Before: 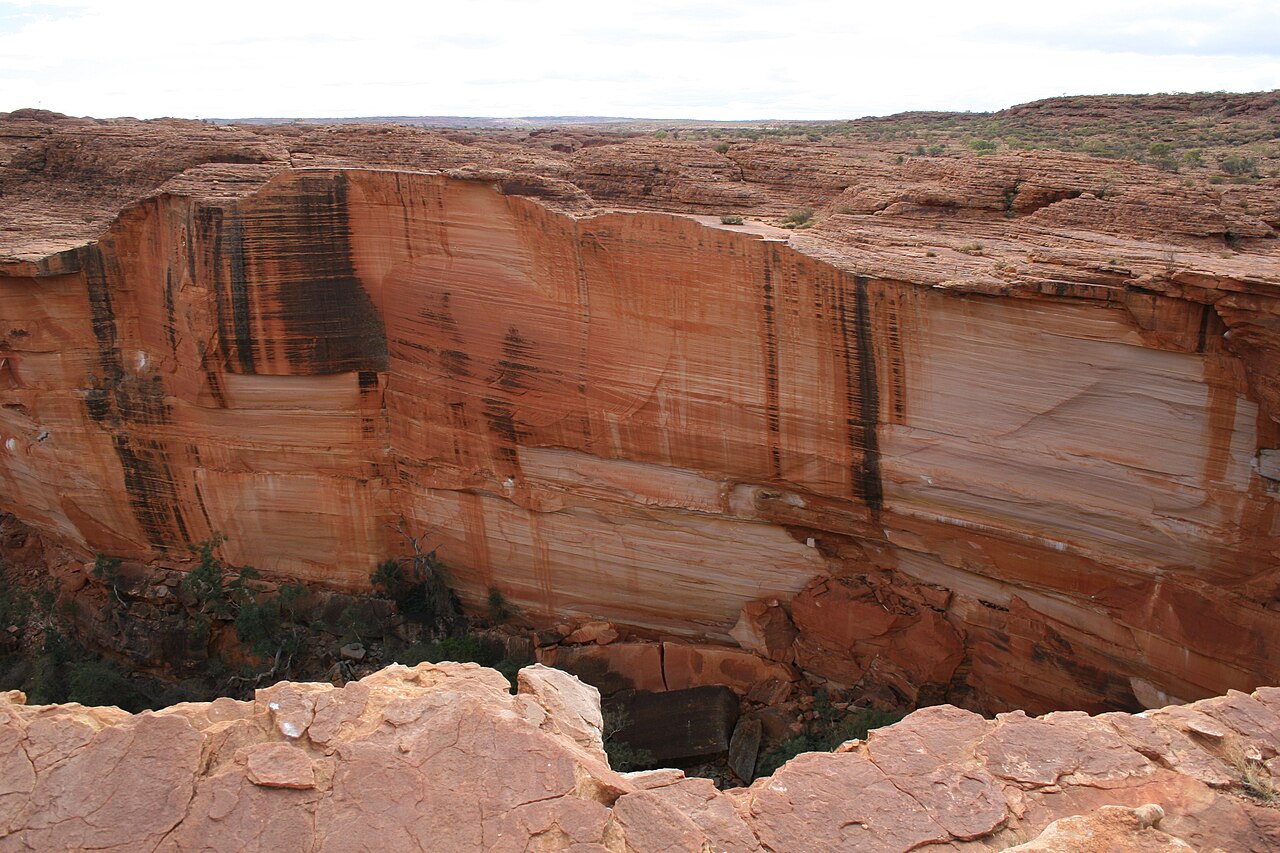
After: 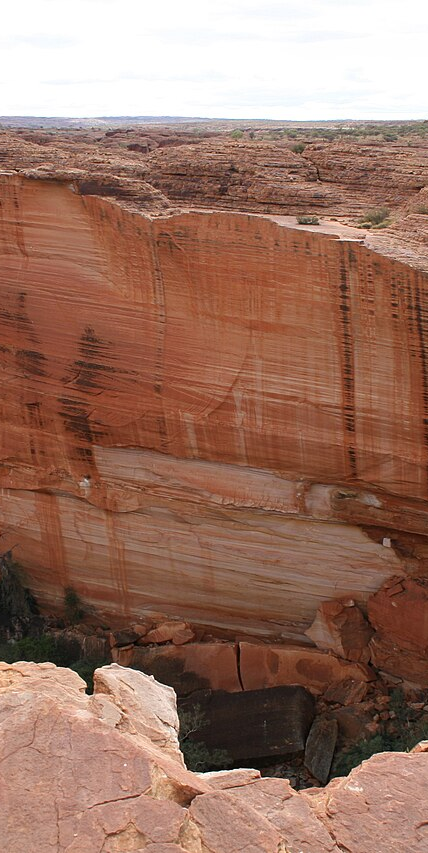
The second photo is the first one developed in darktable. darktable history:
crop: left 33.192%, right 33.337%
